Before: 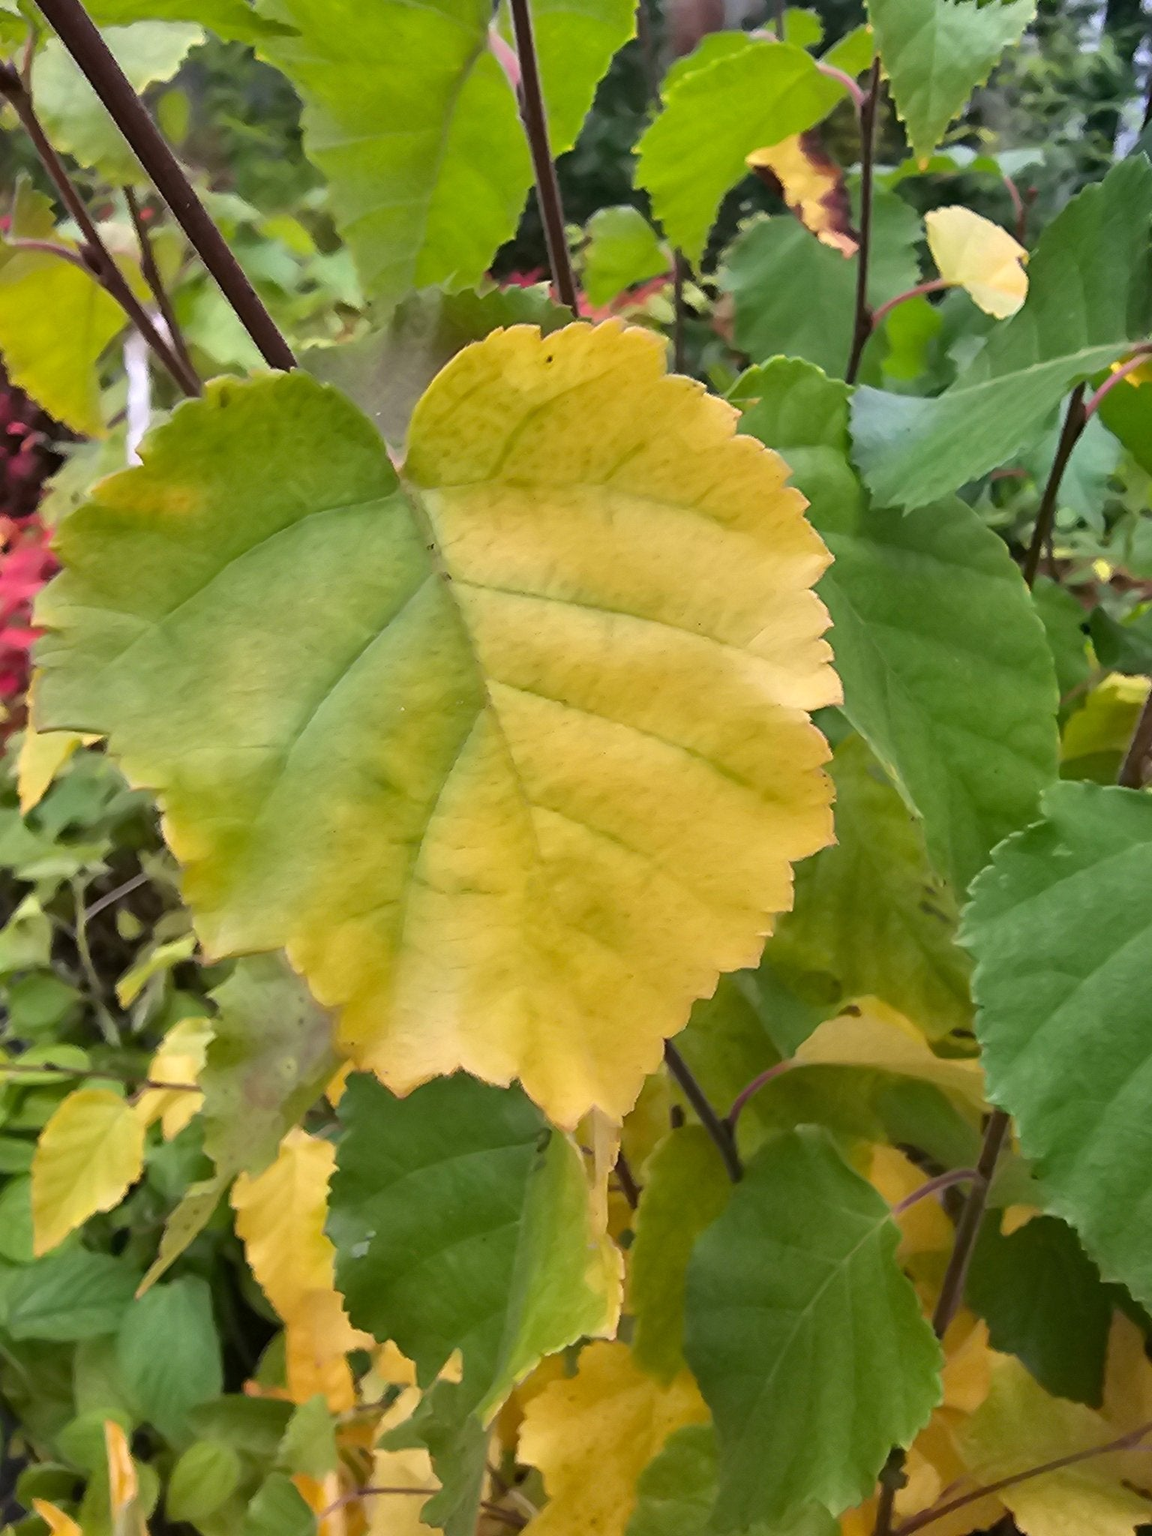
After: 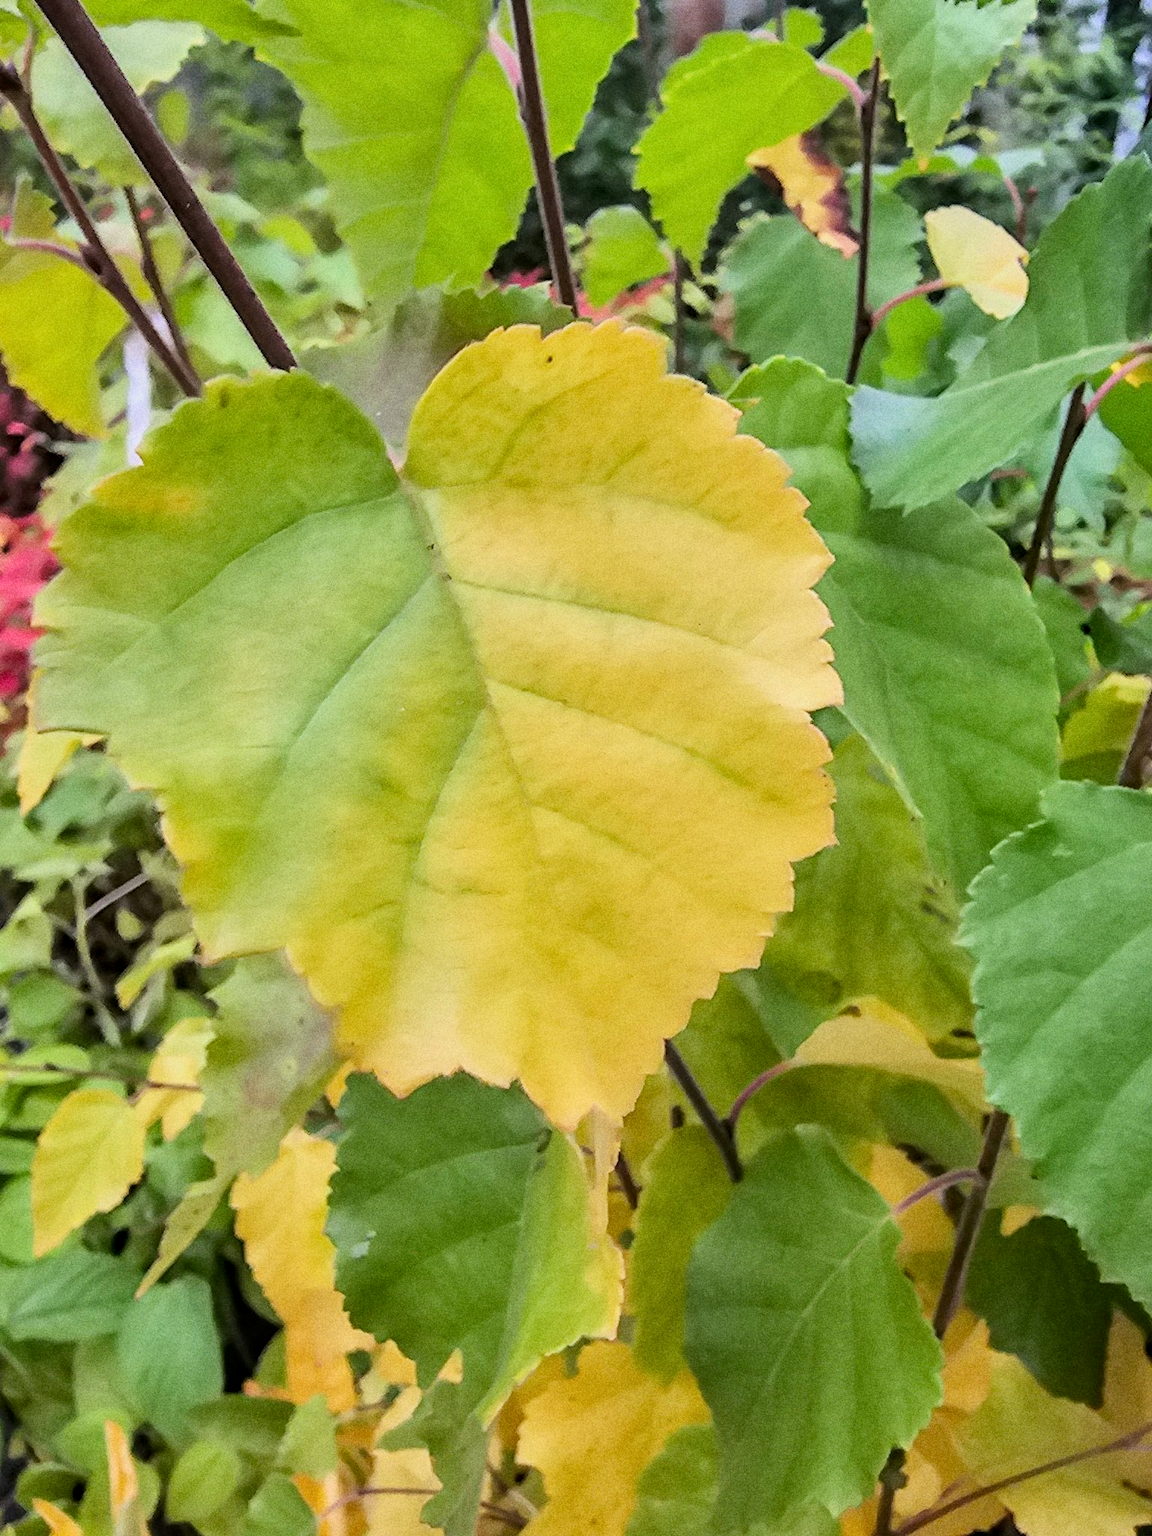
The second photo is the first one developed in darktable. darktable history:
filmic rgb: black relative exposure -7.15 EV, white relative exposure 5.36 EV, hardness 3.02, color science v6 (2022)
grain: coarseness 9.61 ISO, strength 35.62%
white balance: red 0.967, blue 1.049
exposure: exposure 0.77 EV, compensate highlight preservation false
local contrast: on, module defaults
